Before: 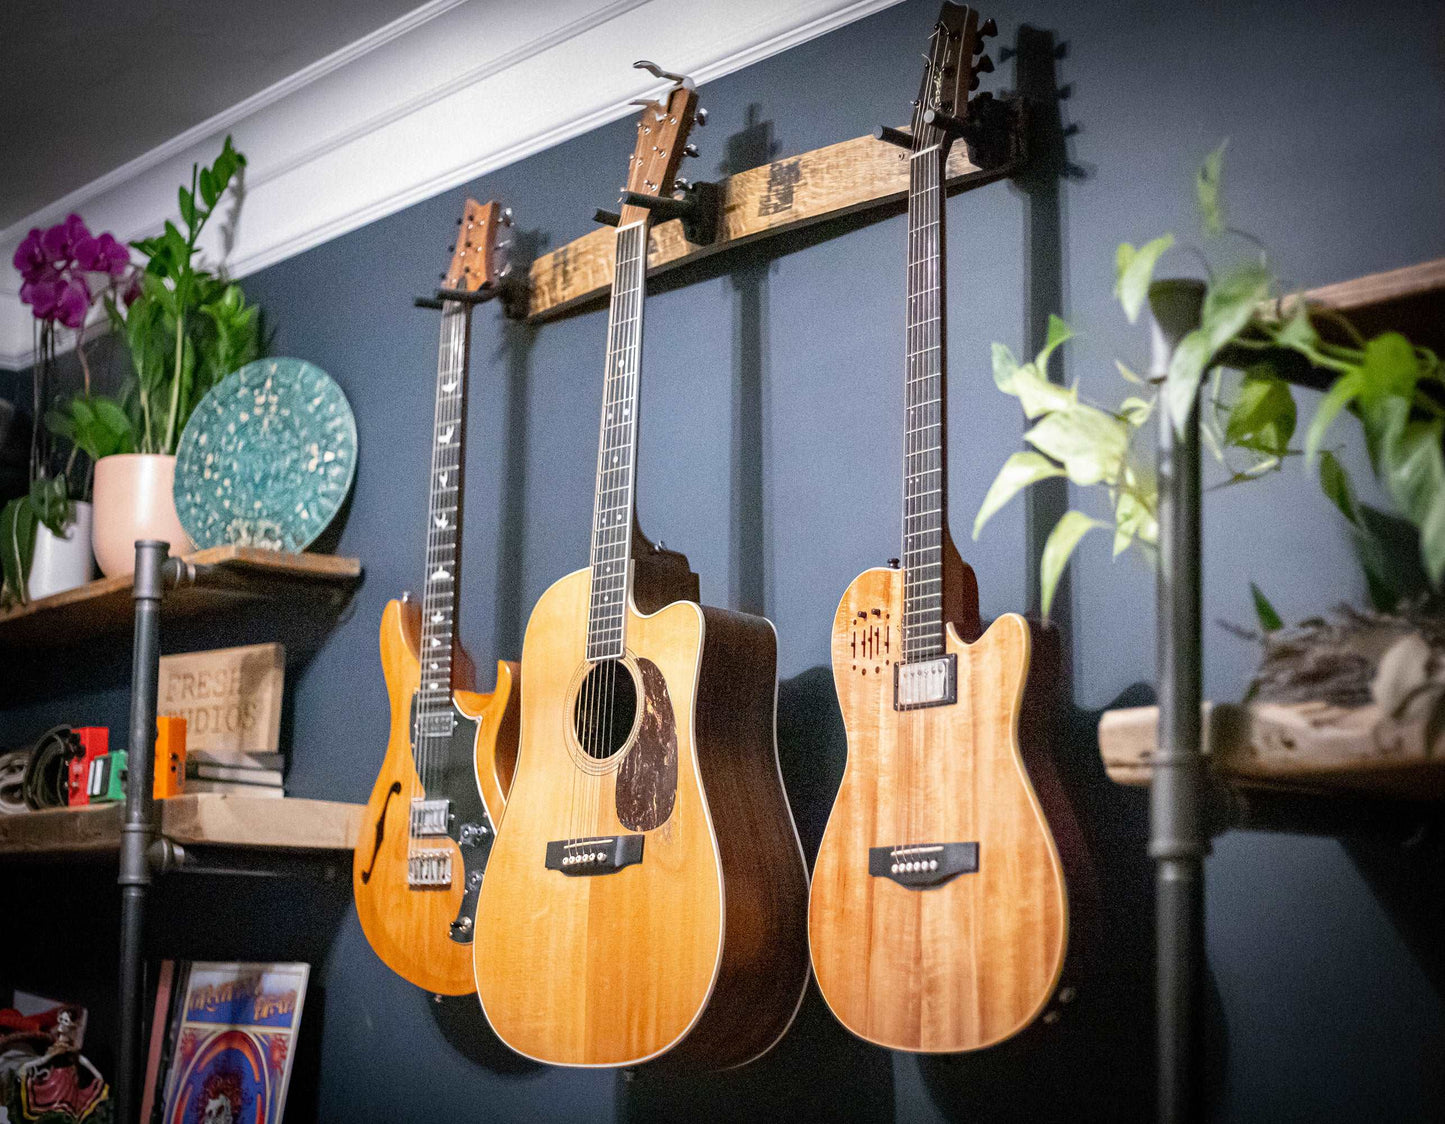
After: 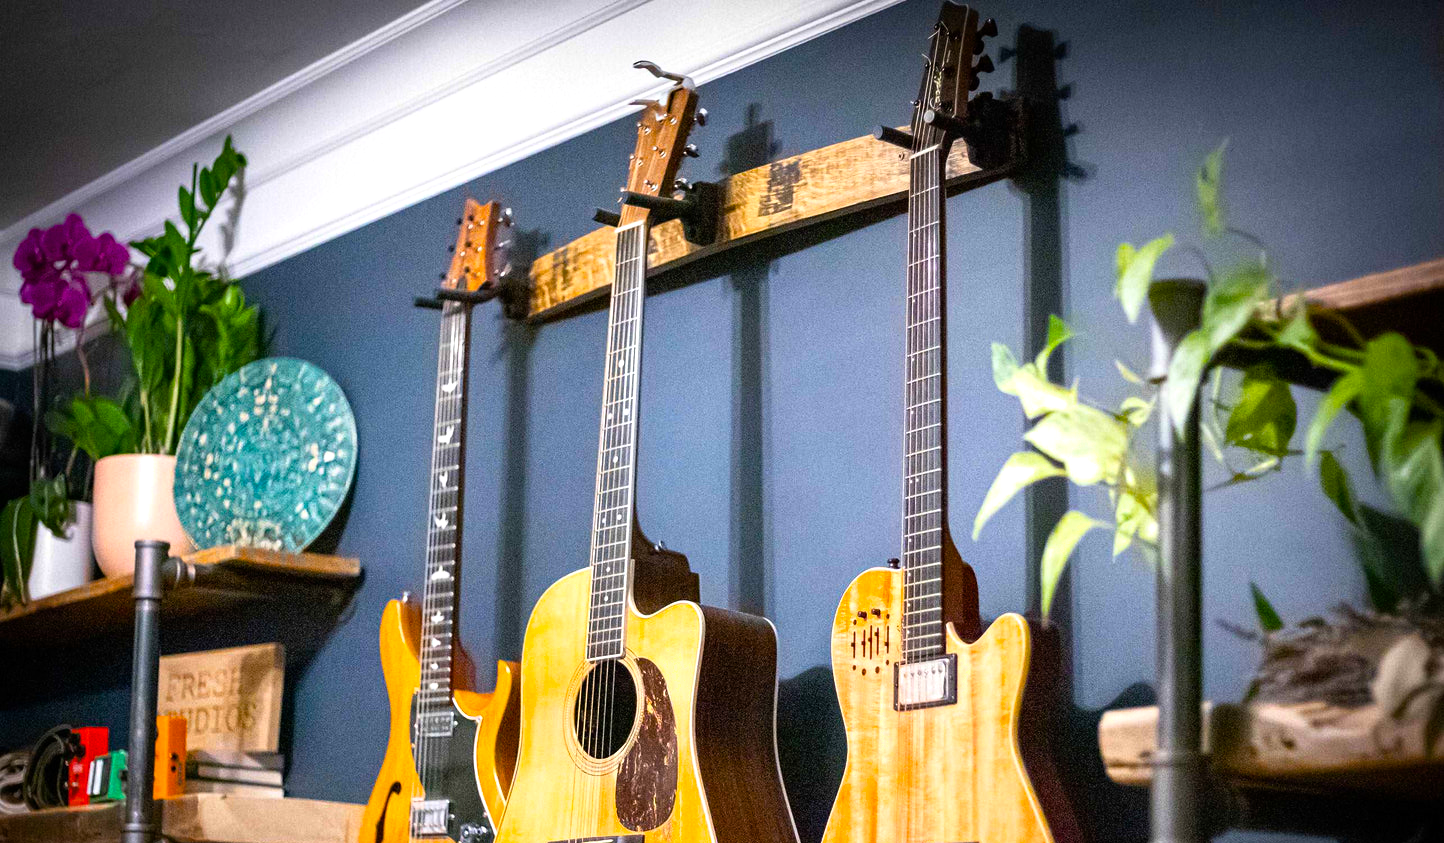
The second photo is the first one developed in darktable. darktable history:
crop: bottom 24.967%
shadows and highlights: shadows 0, highlights 40
color balance rgb: linear chroma grading › global chroma 50%, perceptual saturation grading › global saturation 2.34%, global vibrance 6.64%, contrast 12.71%, saturation formula JzAzBz (2021)
white balance: emerald 1
